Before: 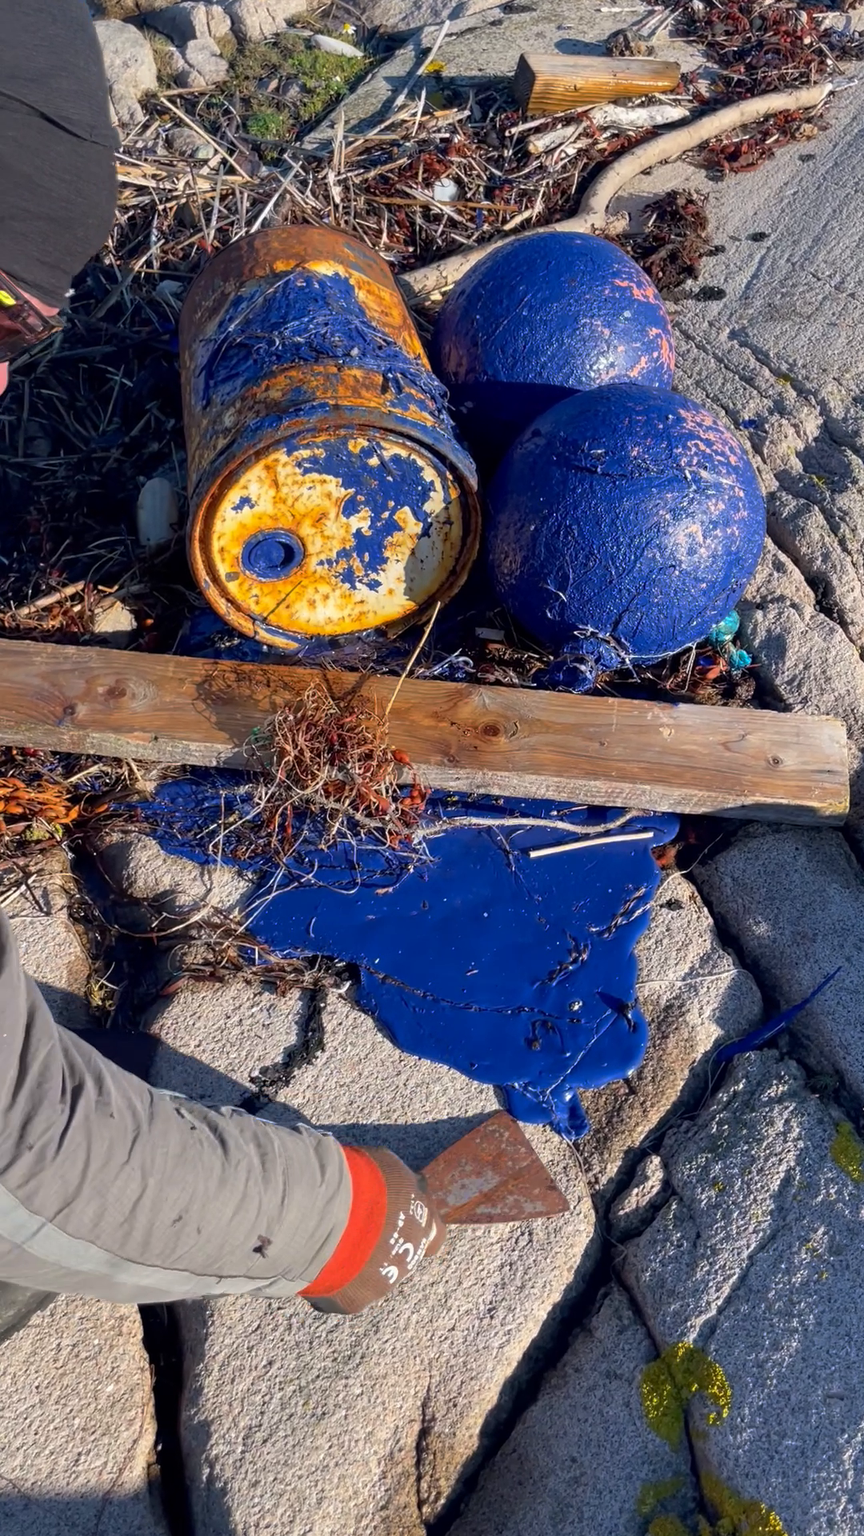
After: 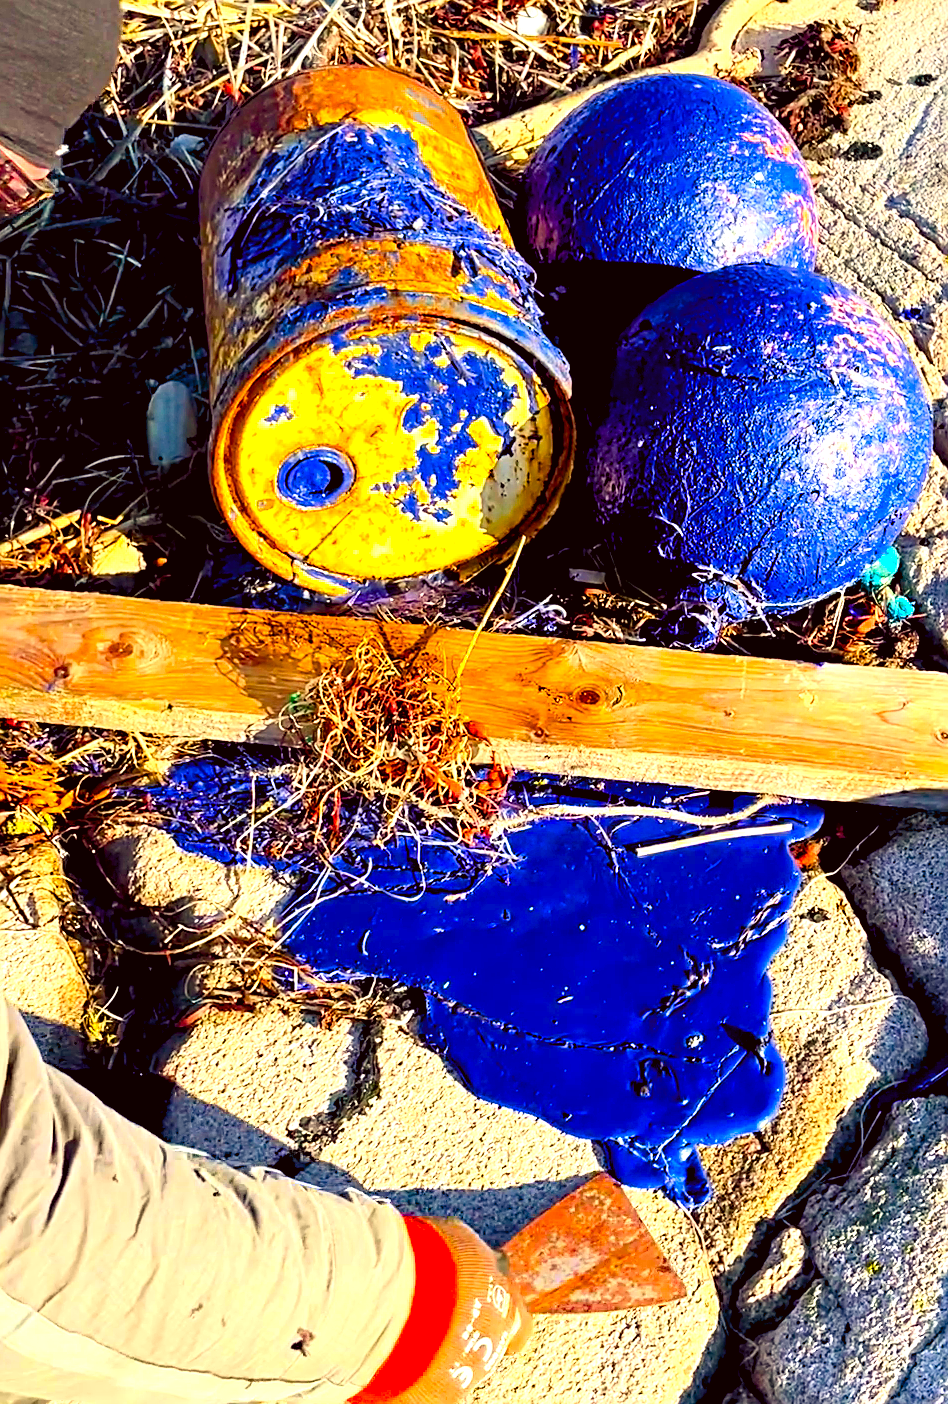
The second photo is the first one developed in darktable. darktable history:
crop and rotate: left 2.344%, top 11.263%, right 9.789%, bottom 15.566%
contrast brightness saturation: contrast 0.227, brightness 0.111, saturation 0.289
color correction: highlights a* 0.172, highlights b* 29.39, shadows a* -0.27, shadows b* 21.15
exposure: black level correction 0, exposure 0.498 EV, compensate exposure bias true, compensate highlight preservation false
sharpen: on, module defaults
haze removal: compatibility mode true, adaptive false
color balance rgb: global offset › luminance -0.507%, linear chroma grading › global chroma 9.785%, perceptual saturation grading › global saturation 20%, perceptual saturation grading › highlights -25.532%, perceptual saturation grading › shadows 50.035%, perceptual brilliance grading › global brilliance 29.593%
